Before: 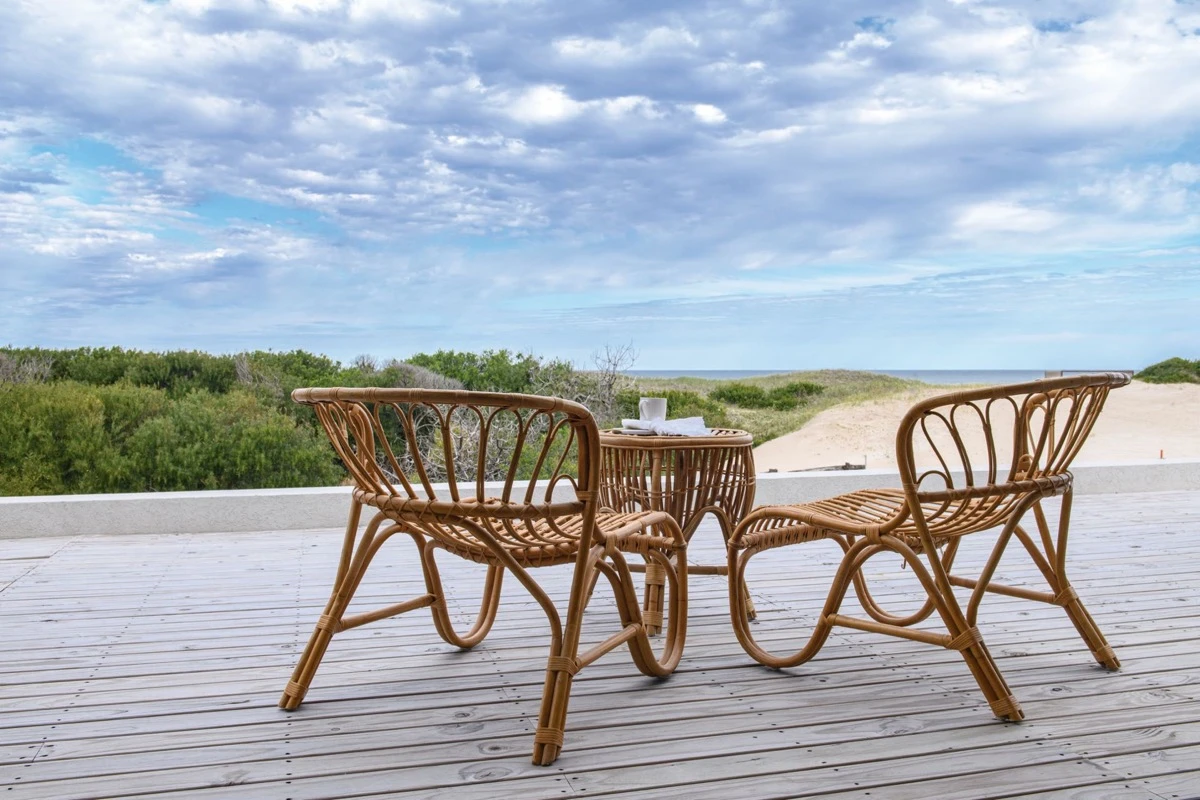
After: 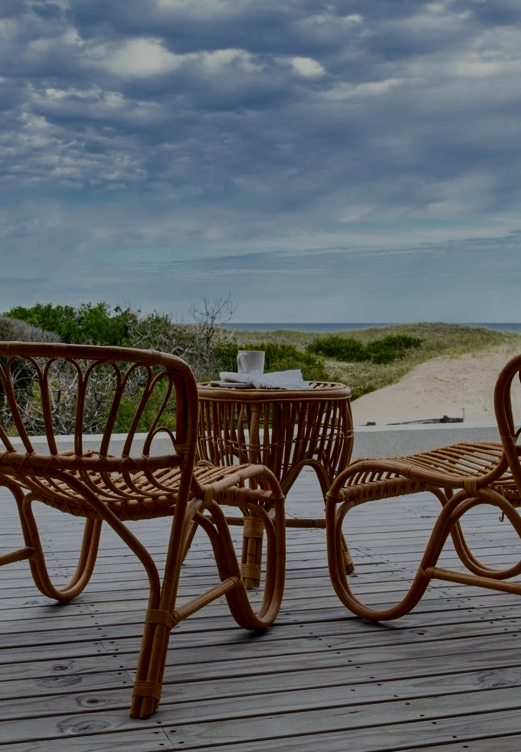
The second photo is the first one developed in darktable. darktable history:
contrast brightness saturation: brightness -0.54
color correction: highlights a* -2.56, highlights b* 2.54
crop: left 33.582%, top 5.939%, right 22.941%
shadows and highlights: shadows 29.35, highlights -29.43, low approximation 0.01, soften with gaussian
filmic rgb: black relative exposure -7.65 EV, white relative exposure 4.56 EV, hardness 3.61, add noise in highlights 0.002, color science v3 (2019), use custom middle-gray values true, contrast in highlights soft
